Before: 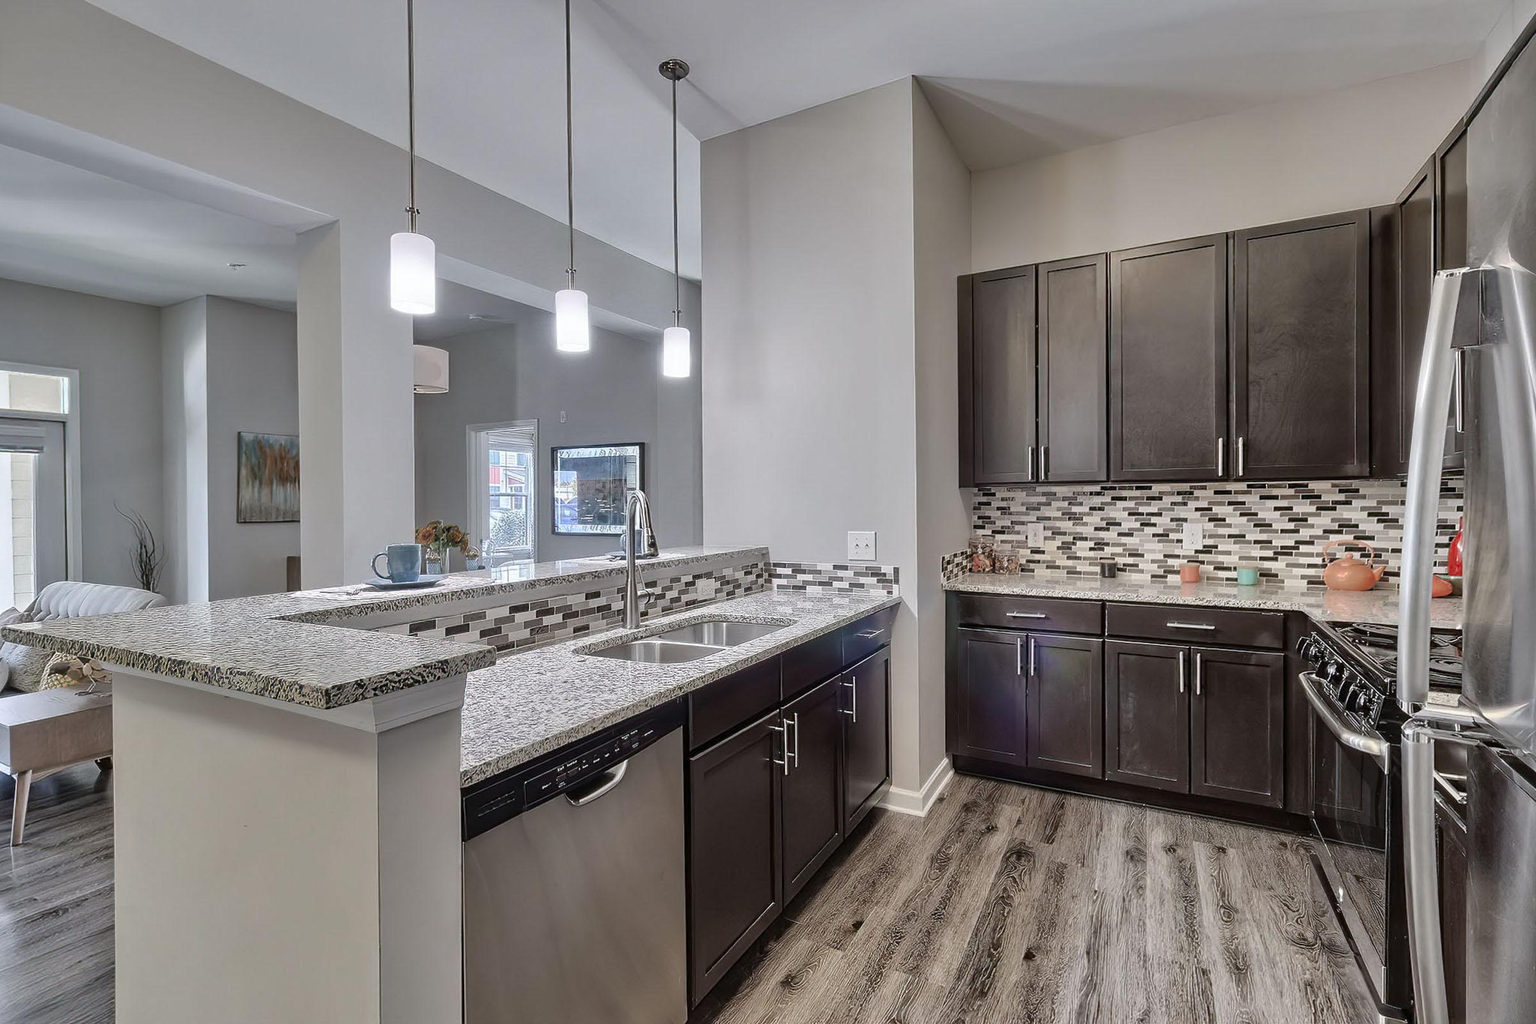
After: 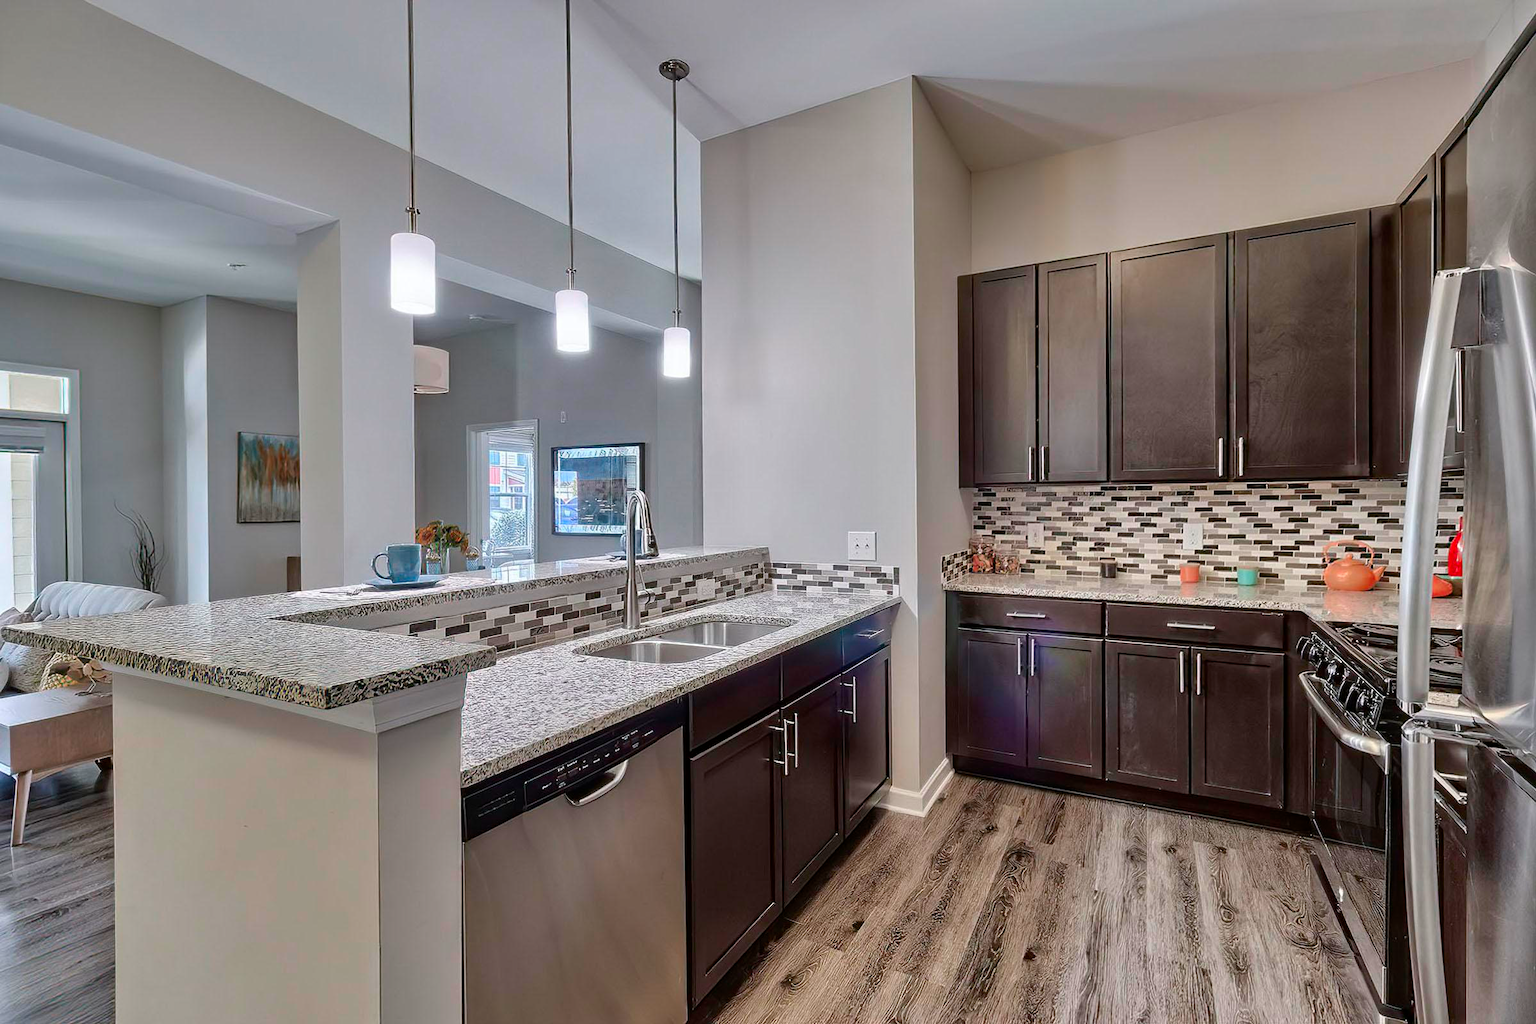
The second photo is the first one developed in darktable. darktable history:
contrast brightness saturation: brightness -0.016, saturation 0.351
